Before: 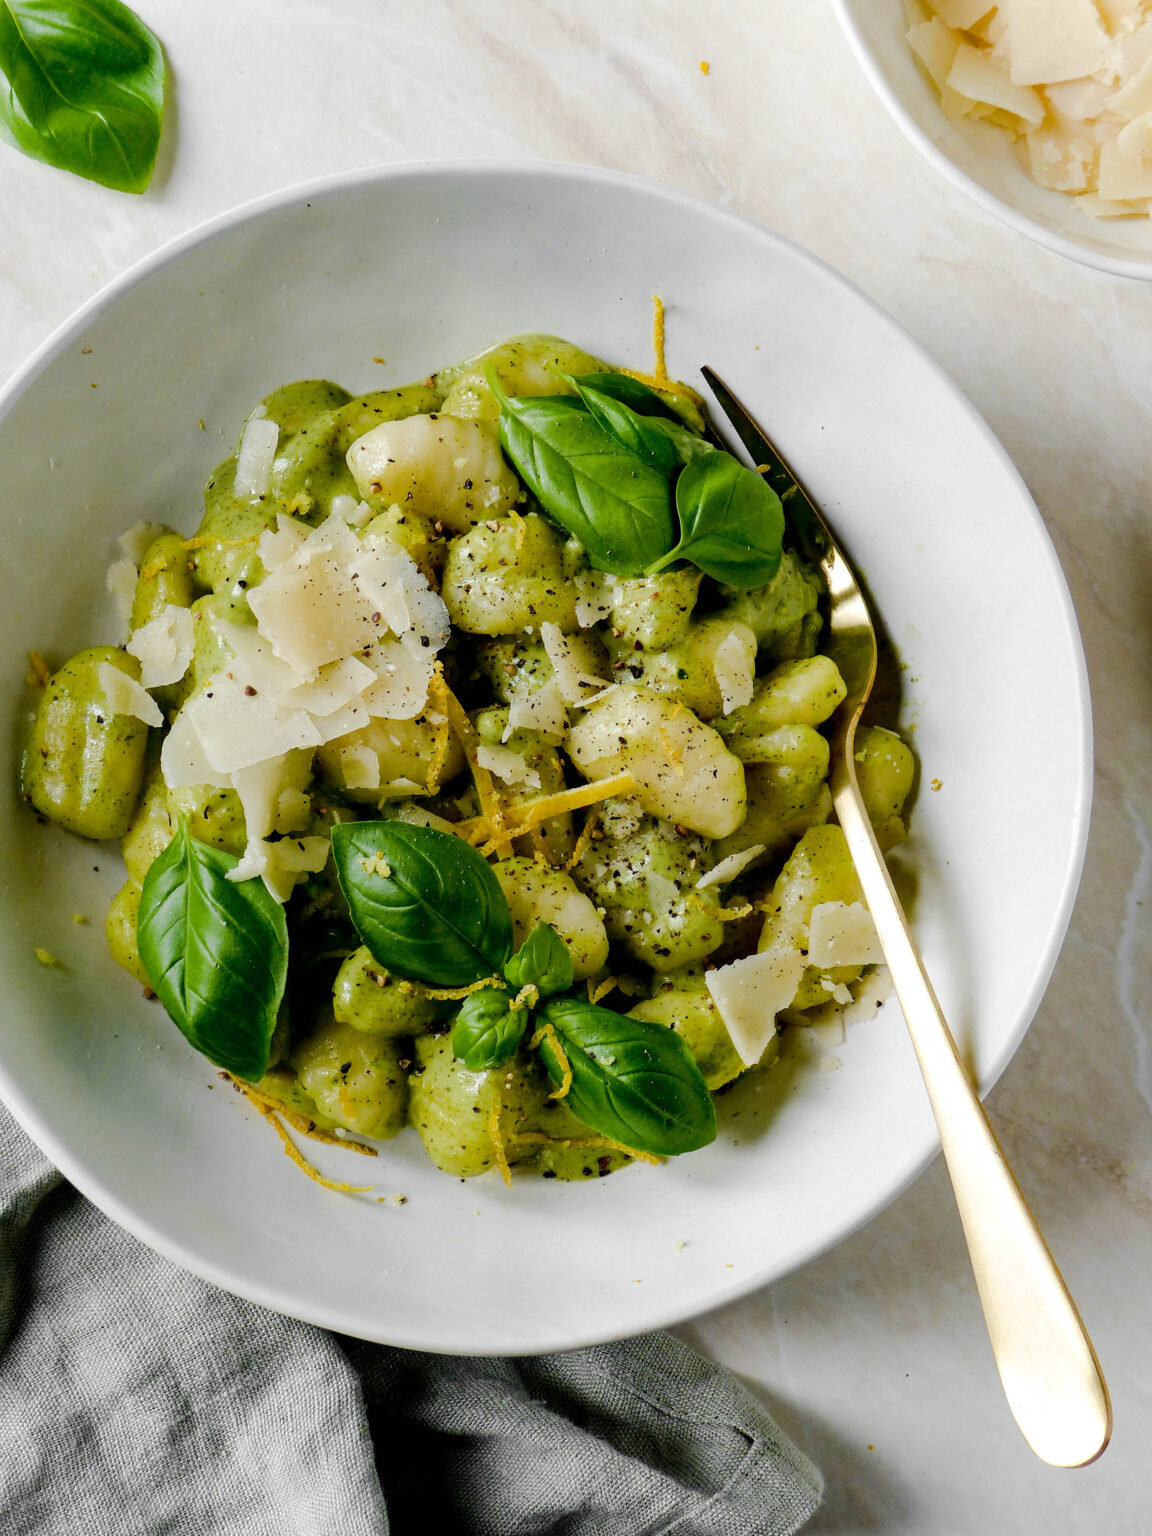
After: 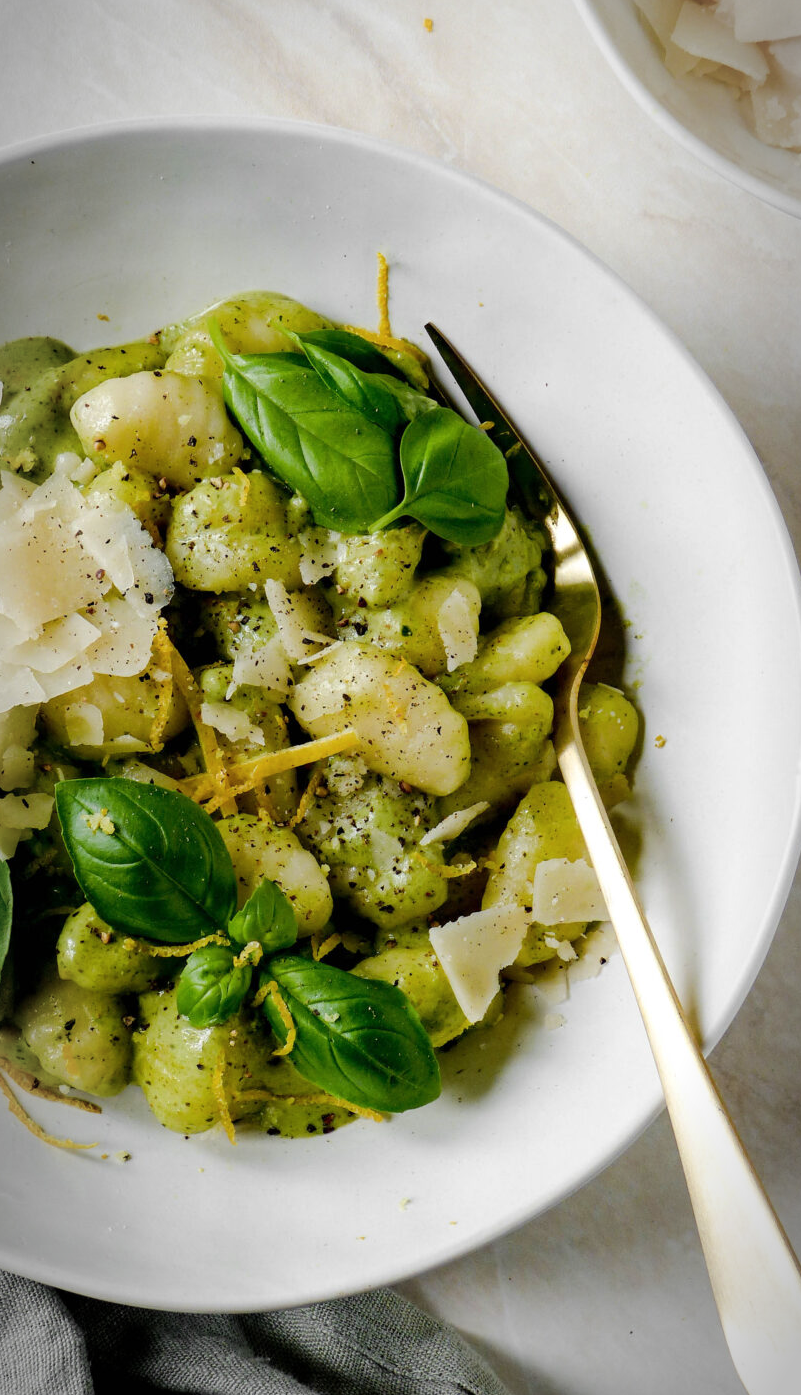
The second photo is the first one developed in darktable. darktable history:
vignetting: fall-off start 87%, automatic ratio true
crop and rotate: left 24.034%, top 2.838%, right 6.406%, bottom 6.299%
color balance rgb: on, module defaults
